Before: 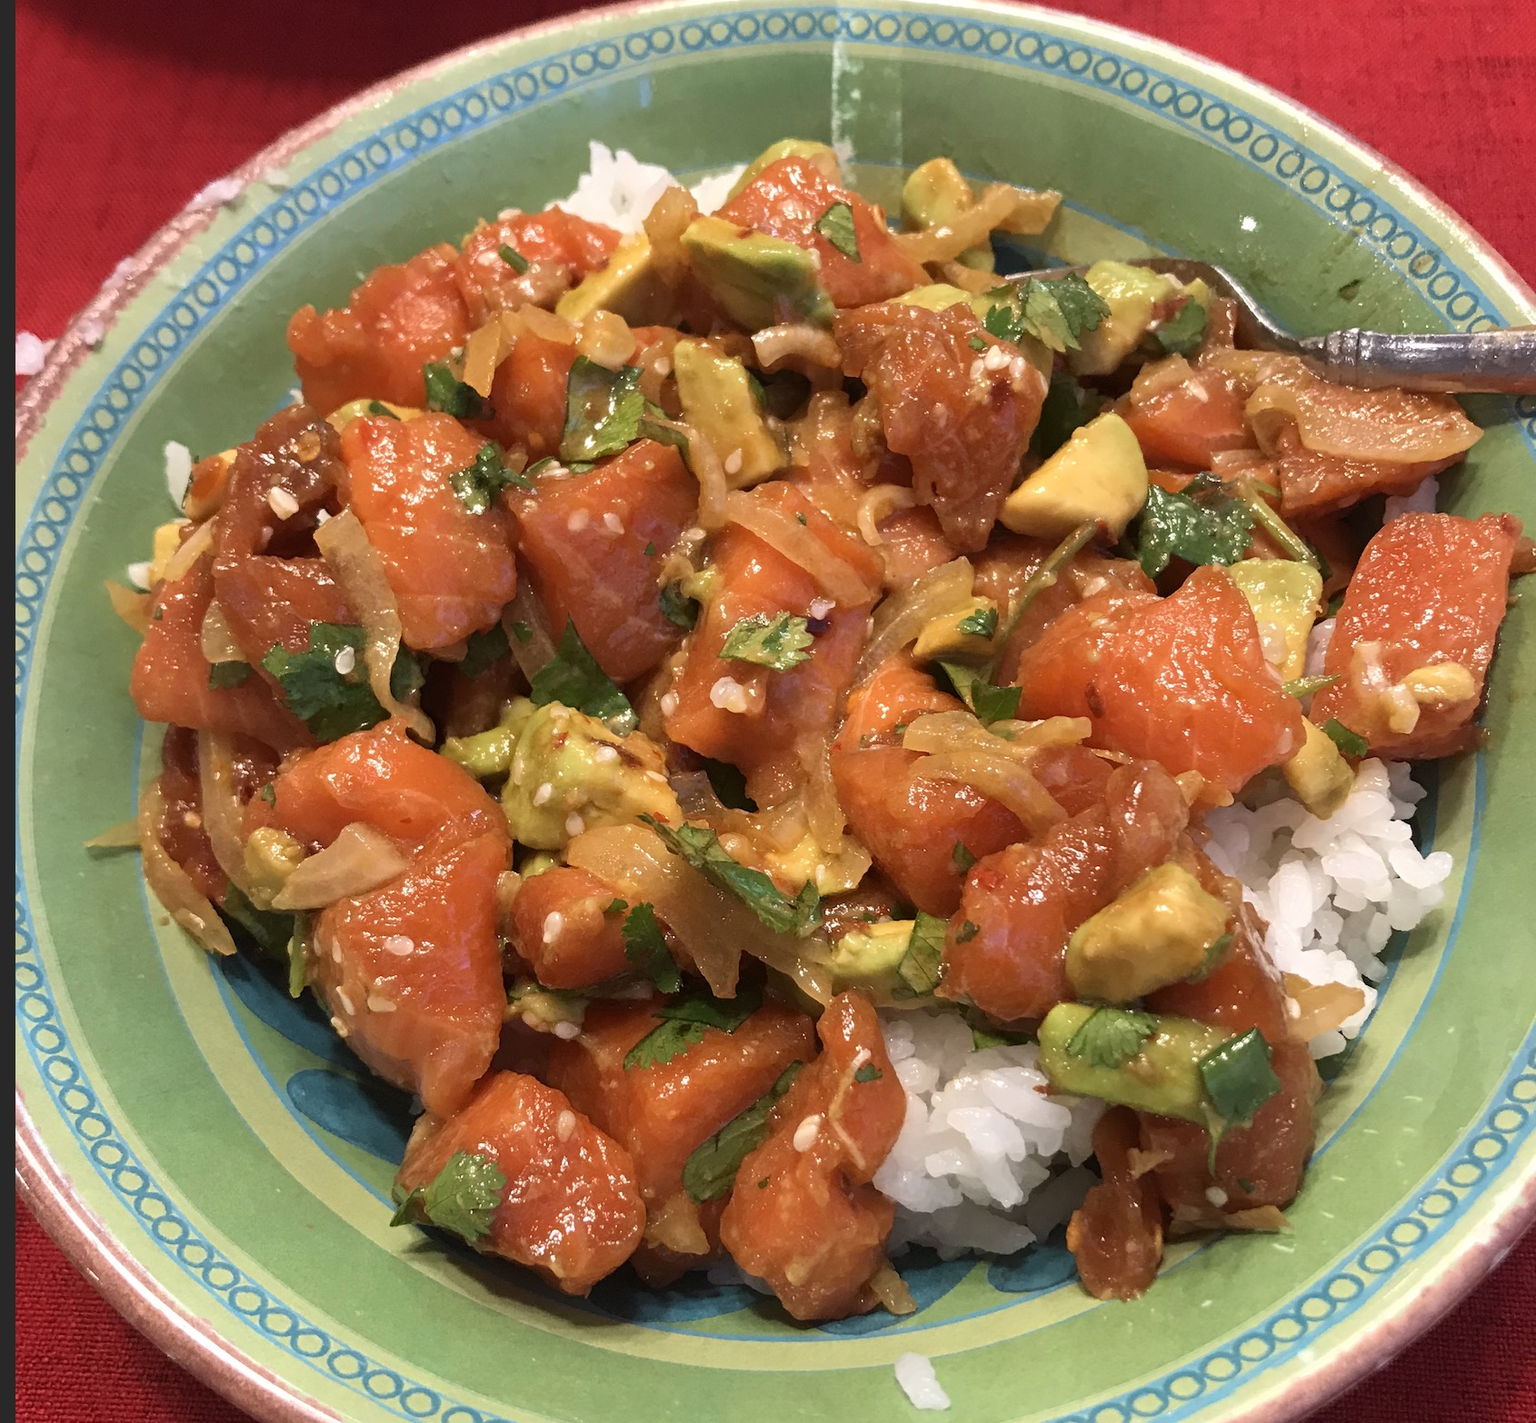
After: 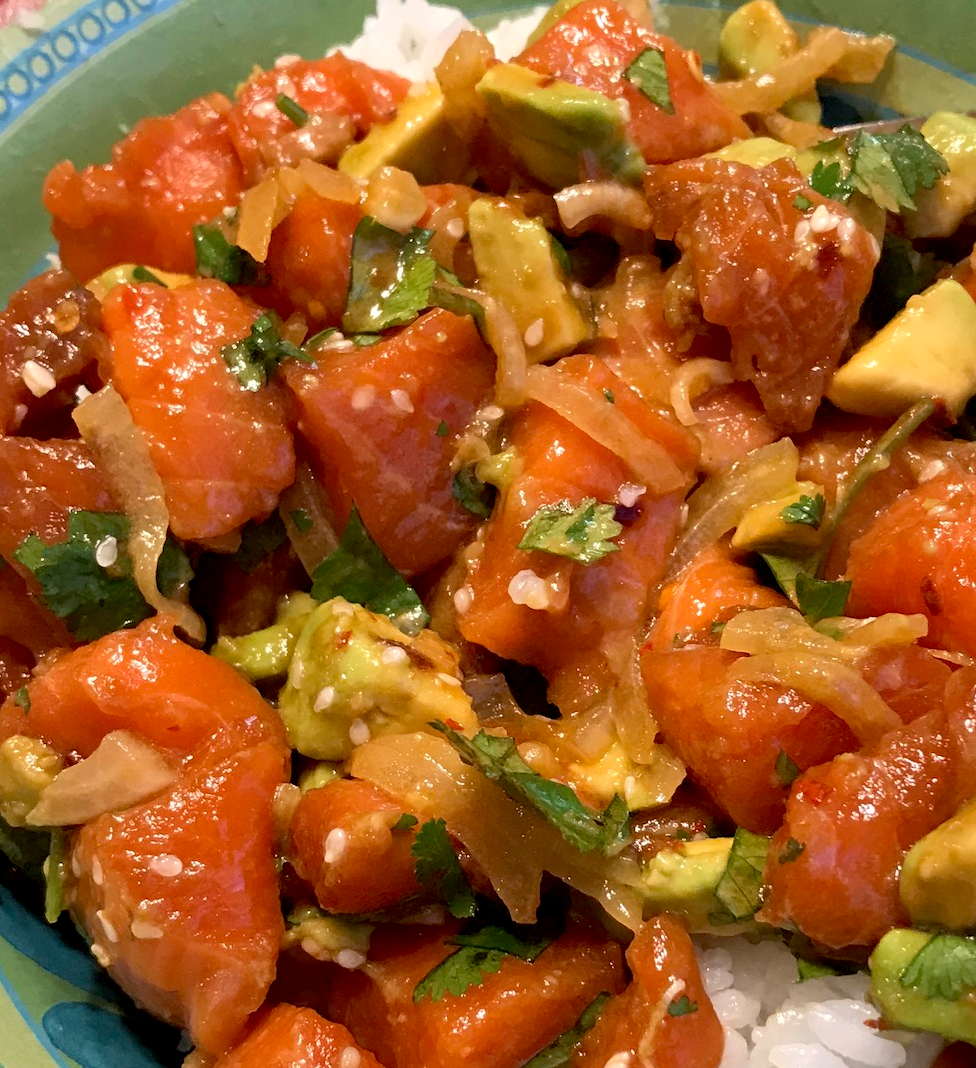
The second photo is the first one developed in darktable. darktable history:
crop: left 16.202%, top 11.208%, right 26.045%, bottom 20.557%
exposure: black level correction 0.01, exposure 0.014 EV, compensate highlight preservation false
